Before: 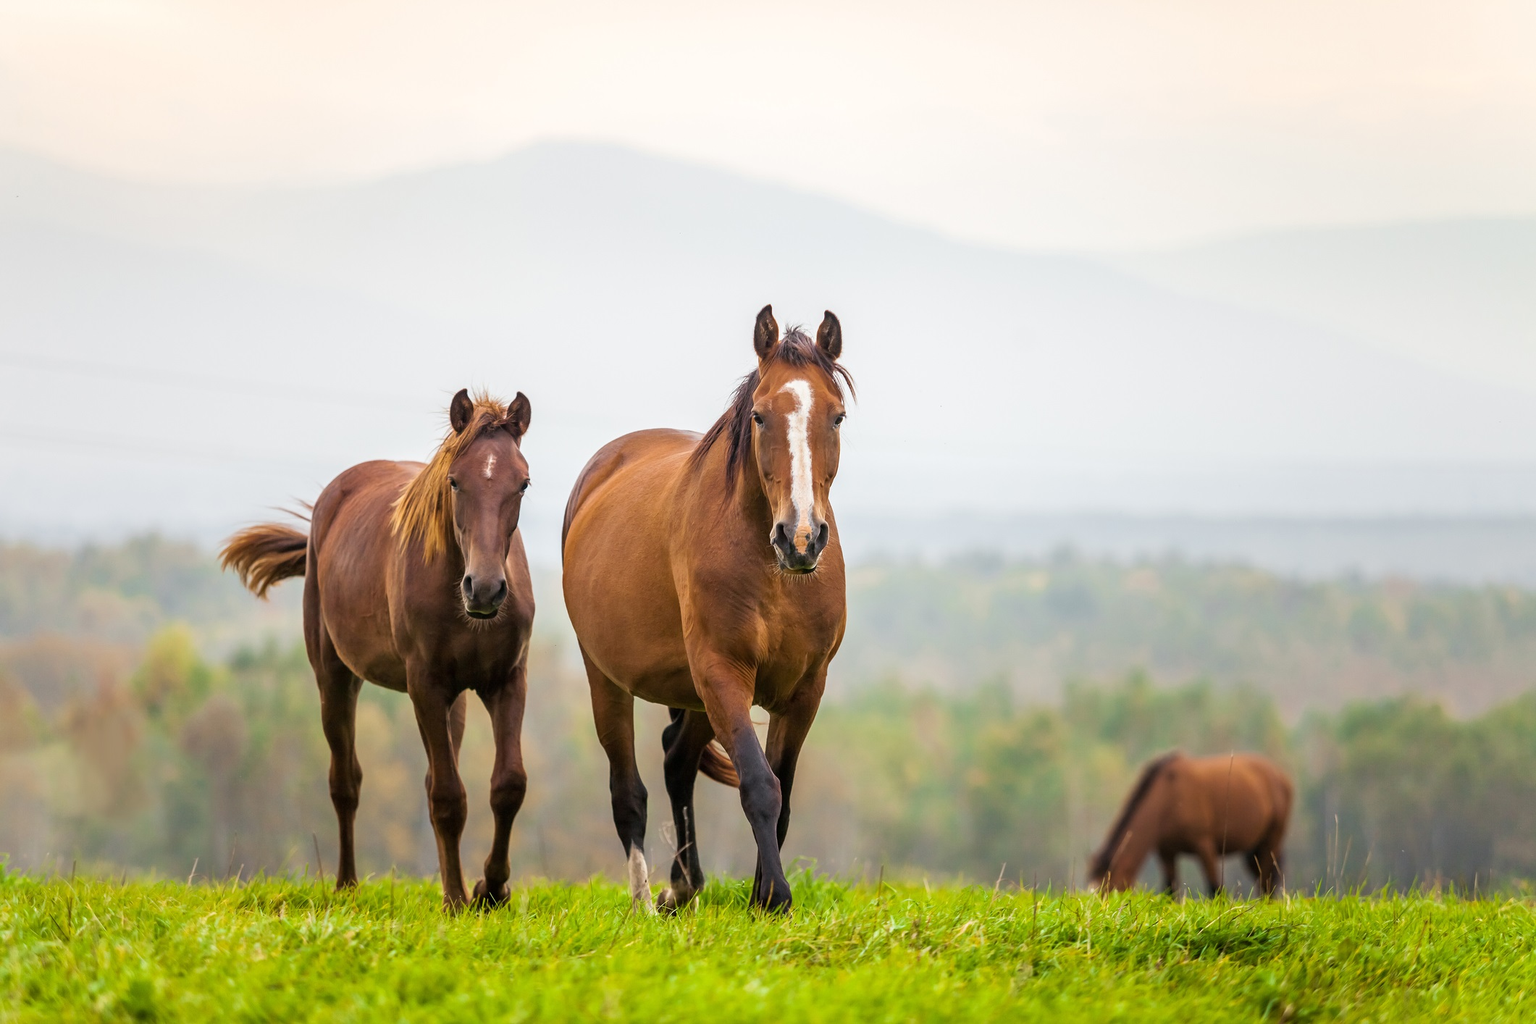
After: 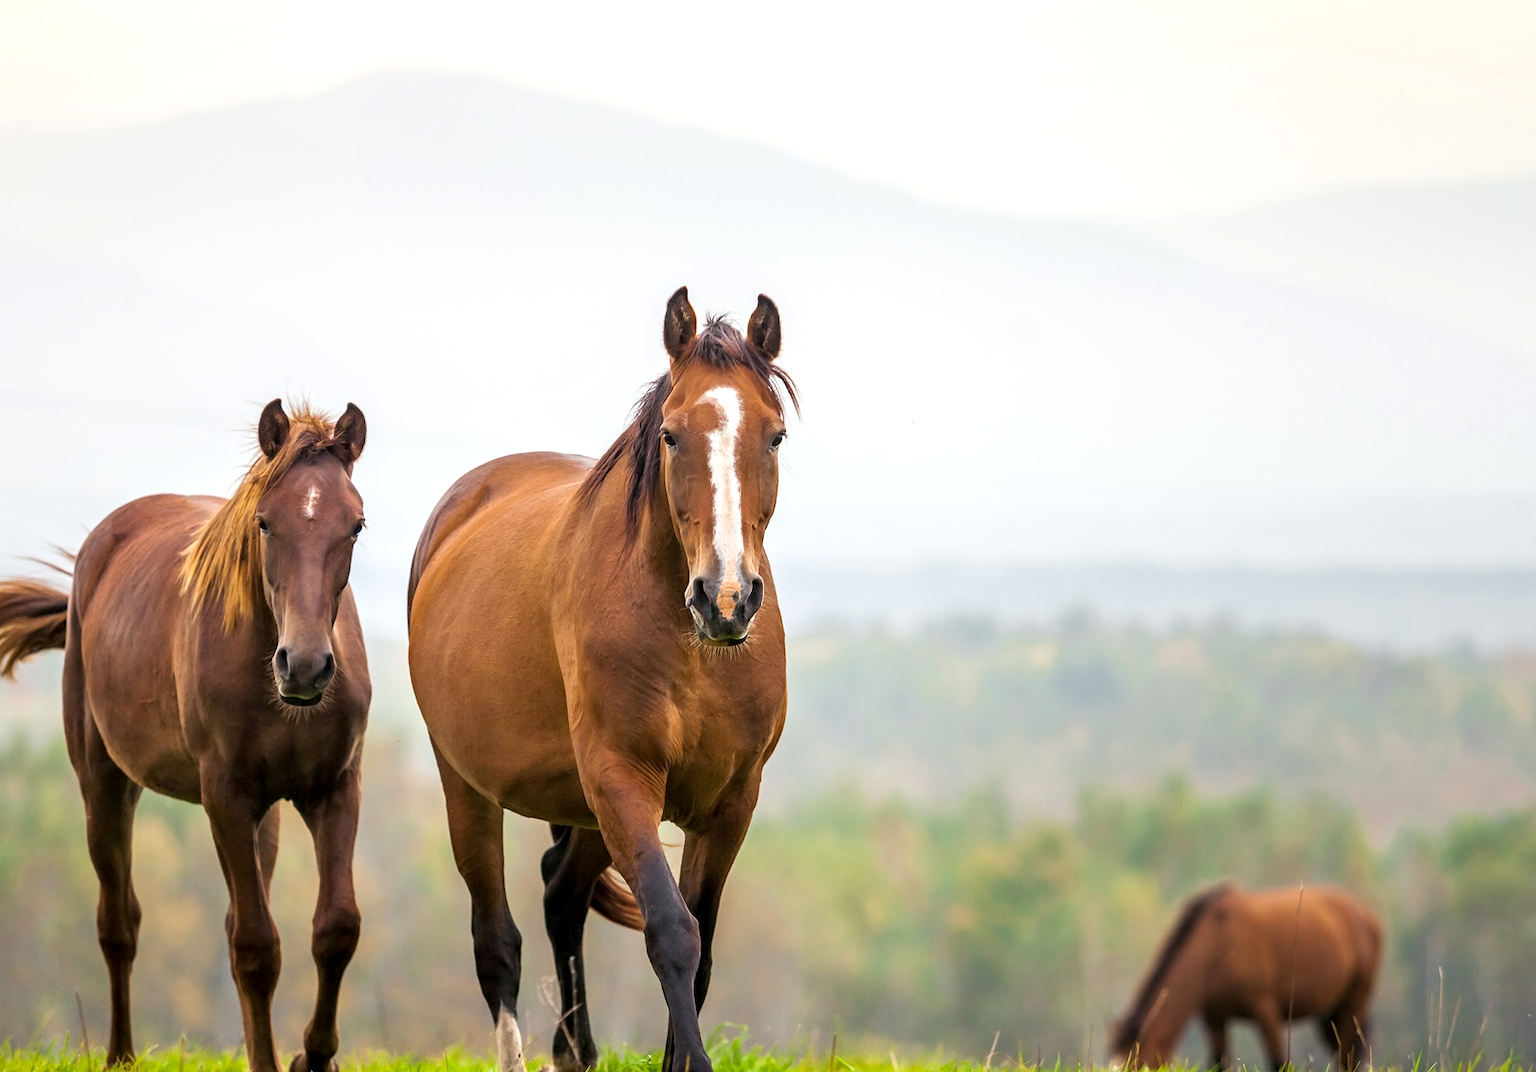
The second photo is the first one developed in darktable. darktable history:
crop: left 16.712%, top 8.805%, right 8.292%, bottom 12.632%
contrast equalizer: y [[0.6 ×6], [0.55 ×6], [0 ×6], [0 ×6], [0 ×6]], mix 0.163
levels: levels [0, 0.476, 0.951]
